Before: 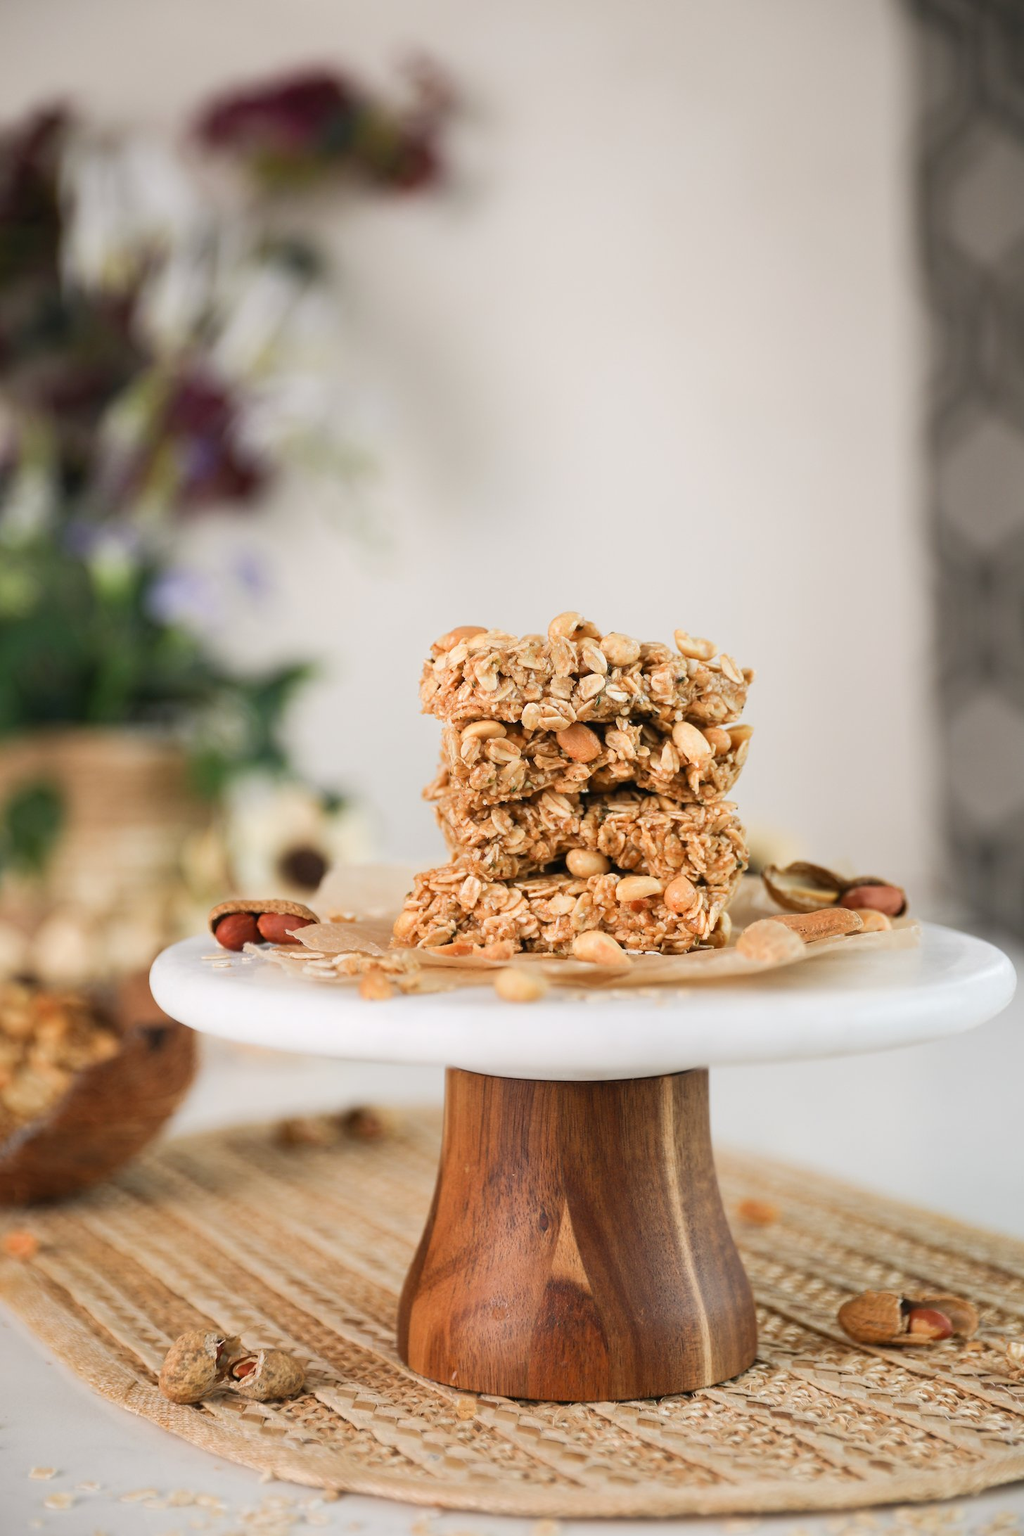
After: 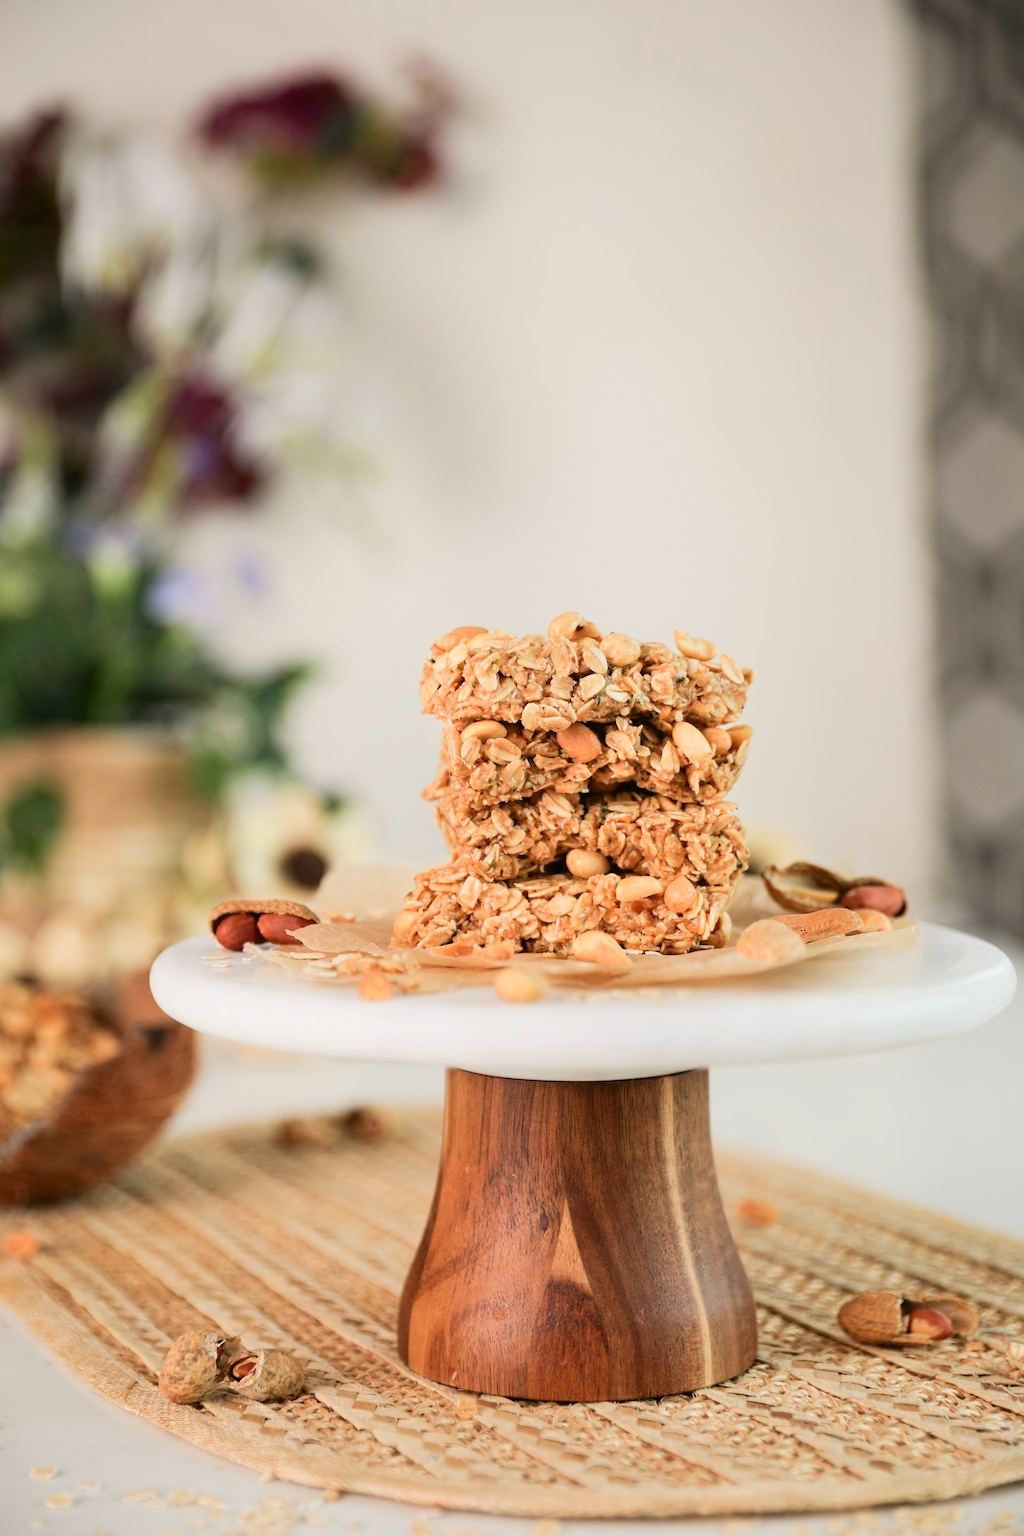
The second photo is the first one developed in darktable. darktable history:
exposure: black level correction 0.001, exposure -0.122 EV, compensate highlight preservation false
tone curve: curves: ch0 [(0, 0.01) (0.052, 0.045) (0.136, 0.133) (0.29, 0.332) (0.453, 0.531) (0.676, 0.751) (0.89, 0.919) (1, 1)]; ch1 [(0, 0) (0.094, 0.081) (0.285, 0.299) (0.385, 0.403) (0.446, 0.443) (0.502, 0.5) (0.544, 0.552) (0.589, 0.612) (0.722, 0.728) (1, 1)]; ch2 [(0, 0) (0.257, 0.217) (0.43, 0.421) (0.498, 0.507) (0.531, 0.544) (0.56, 0.579) (0.625, 0.642) (1, 1)], color space Lab, independent channels, preserve colors none
